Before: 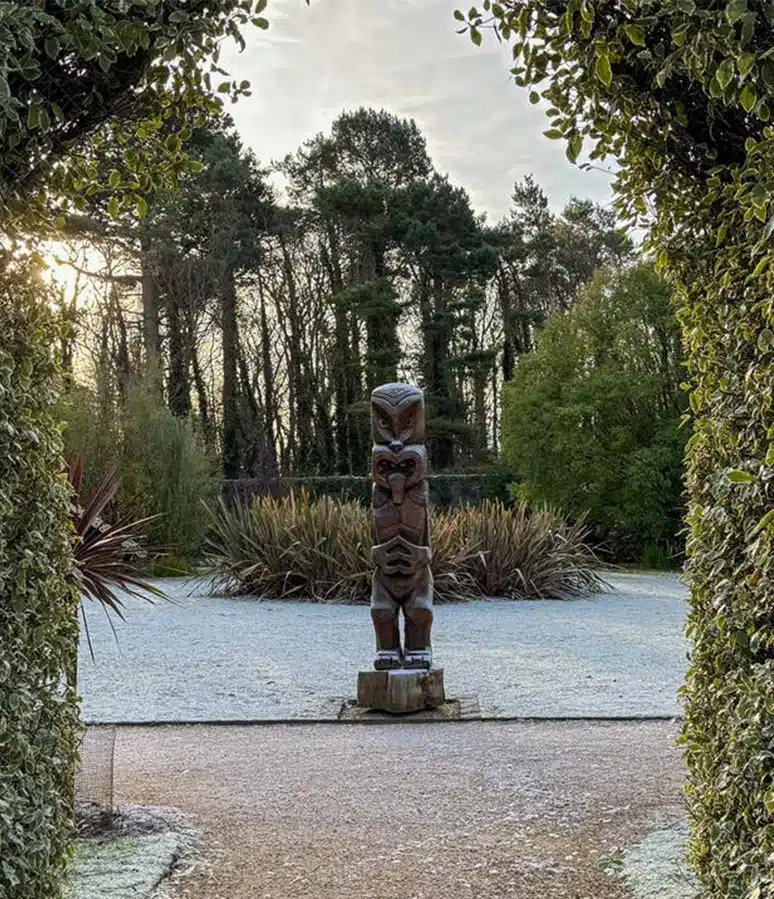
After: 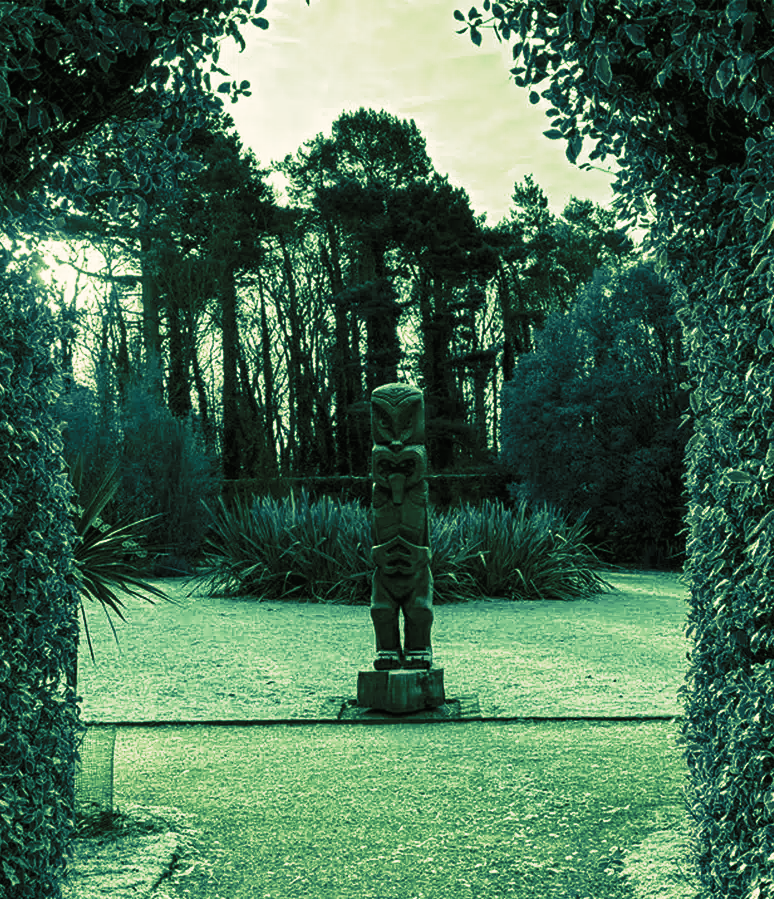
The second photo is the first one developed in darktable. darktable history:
tone curve: curves: ch0 [(0, 0) (0.003, 0.007) (0.011, 0.01) (0.025, 0.016) (0.044, 0.025) (0.069, 0.036) (0.1, 0.052) (0.136, 0.073) (0.177, 0.103) (0.224, 0.135) (0.277, 0.177) (0.335, 0.233) (0.399, 0.303) (0.468, 0.376) (0.543, 0.469) (0.623, 0.581) (0.709, 0.723) (0.801, 0.863) (0.898, 0.938) (1, 1)], preserve colors none
color look up table: target L [84.17, 79.09, 82.61, 94.25, 51.02, 52.07, 15.8, 69.95, 7.855, 61.06, 46.55, 6.884, 8.768, 1.221, 0.604, 92.97, 88.5, 87.97, 68.68, 61.4, 83.4, 75.33, 82.85, 46.72, 58.43, 36.66, 42.08, 25.09, 94.46, 82.64, 92.94, 94.12, 87.49, 63.05, 48.34, 61.63, 66.69, 9.351, 40.14, 28.48, 42.51, 5.452, 0.347, 63.08, 21.36, 44.38, 10.07, 45.34, 7.855], target a [-2.557, -6.534, -4.539, -0.129, -21.87, -22.18, -12.64, -15.21, -5.186, -23.93, -21.78, -4.316, -6.179, -0.852, -0.47, -1.457, -1.335, -2.138, -16.68, -24.82, -0.76, -7.953, -3.168, -20.46, -24.56, -17.03, -20.37, -16.74, -1.12, -2.533, -1.67, -0.807, -1.471, -23.82, -20.81, -24.76, -18.69, -6.069, -19.37, -16.89, -20.42, -3.537, -0.276, -23.6, -15.16, -21.27, -6.716, -21.14, -5.186], target b [14.82, 15.43, 16.21, 9.497, -1.021, 0.936, 11.13, 18.3, 5.22, 15.93, -0.667, 4.446, 5.436, 0.673, 0.305, 12.68, 14.97, 14.77, 20.01, 17.49, 13.92, 15.63, 14.37, -3.995, 12.82, 5.105, 1.658, 11.97, 9.787, 14.72, 13.39, 10.49, 16.19, 19.57, -3.669, 18.6, 18.91, 5.636, 4.185, 10.25, 1.162, 2.949, 0.209, 19.62, 13.59, 1.012, 5.422, -2.064, 5.22], num patches 49
